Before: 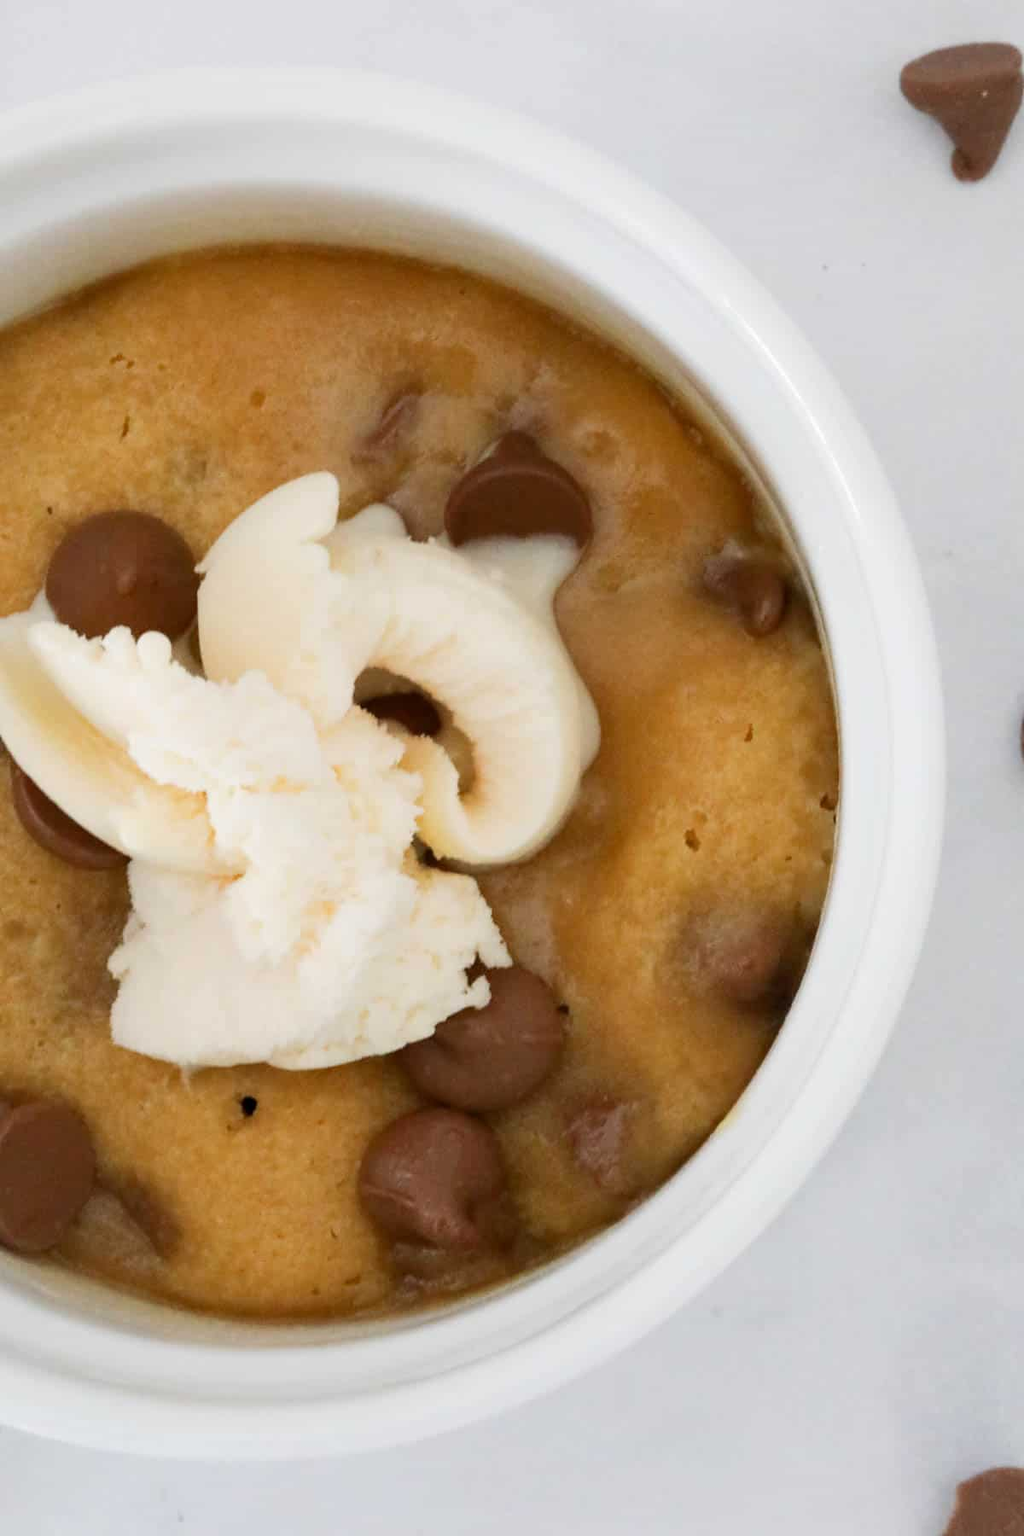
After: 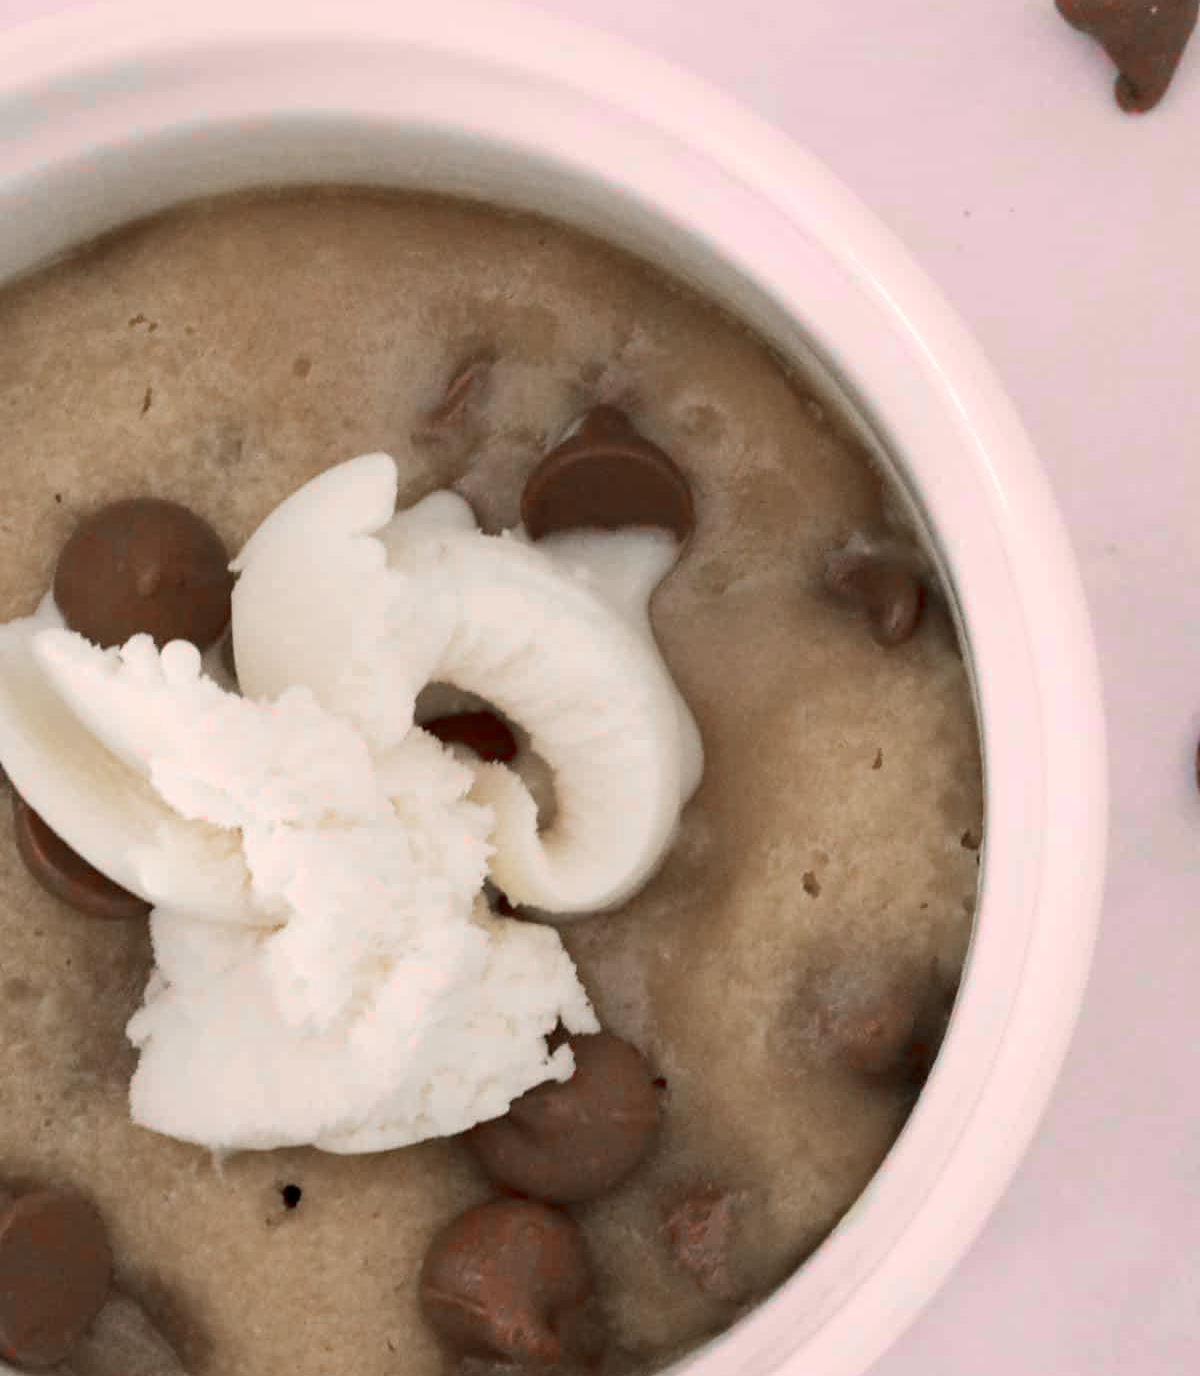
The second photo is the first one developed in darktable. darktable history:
crop: top 5.571%, bottom 17.938%
haze removal: compatibility mode true, adaptive false
exposure: exposure 0.014 EV, compensate highlight preservation false
color zones: curves: ch1 [(0, 0.831) (0.08, 0.771) (0.157, 0.268) (0.241, 0.207) (0.562, -0.005) (0.714, -0.013) (0.876, 0.01) (1, 0.831)]
color correction: highlights a* 6.96, highlights b* 3.9
tone equalizer: edges refinement/feathering 500, mask exposure compensation -1.57 EV, preserve details no
contrast brightness saturation: saturation -0.03
